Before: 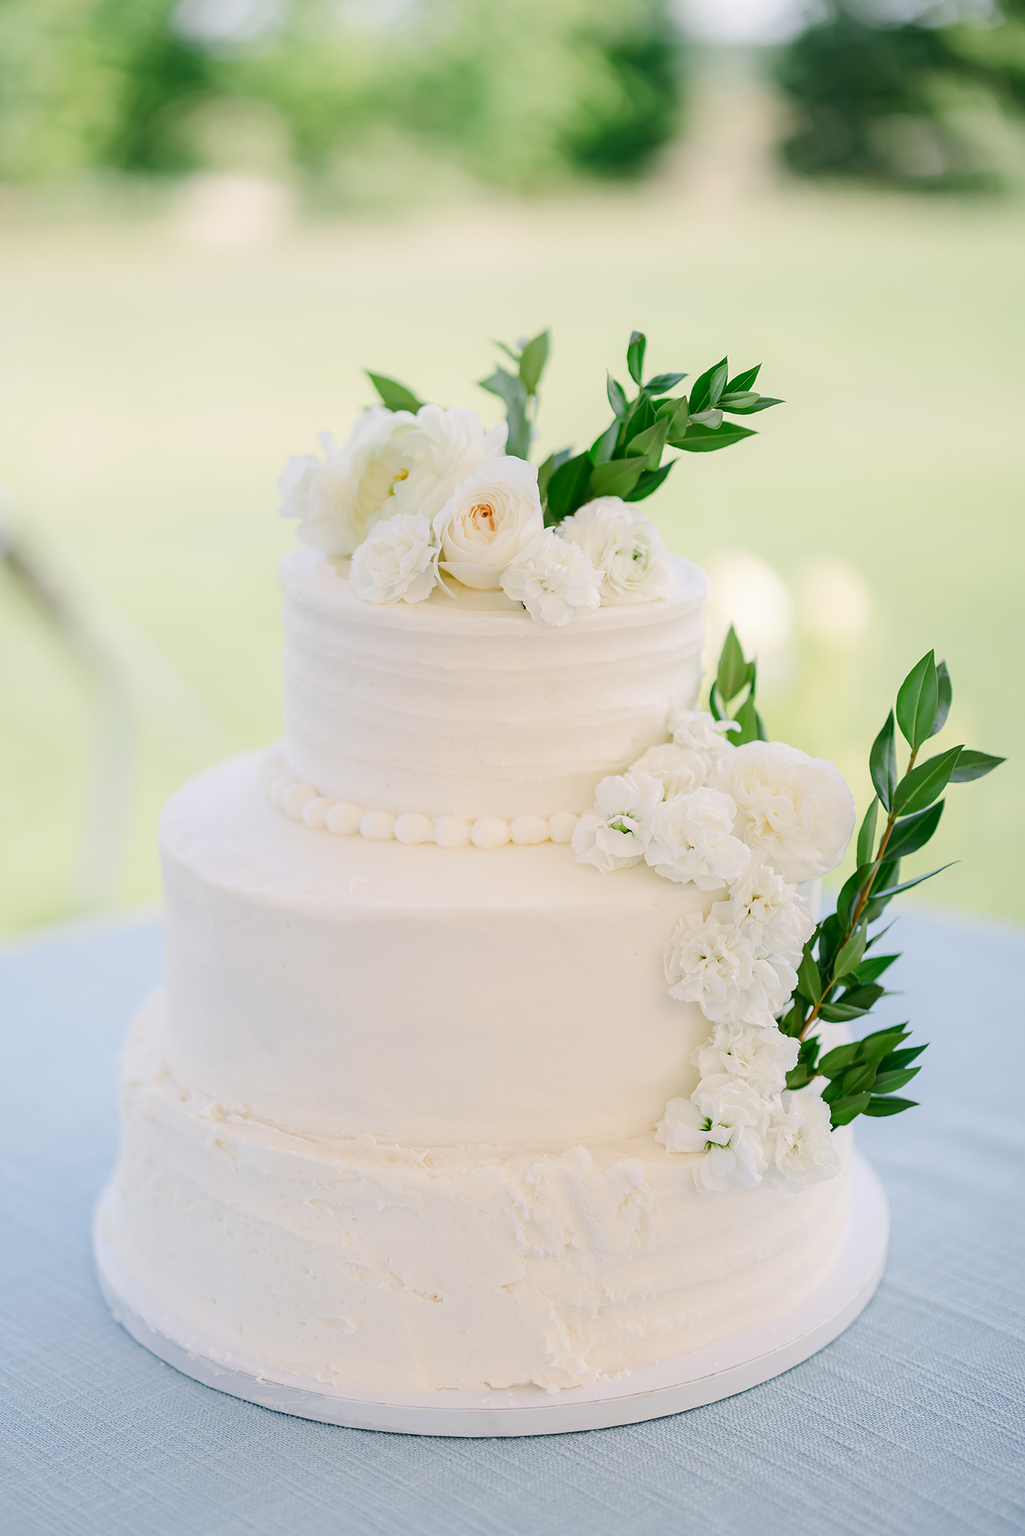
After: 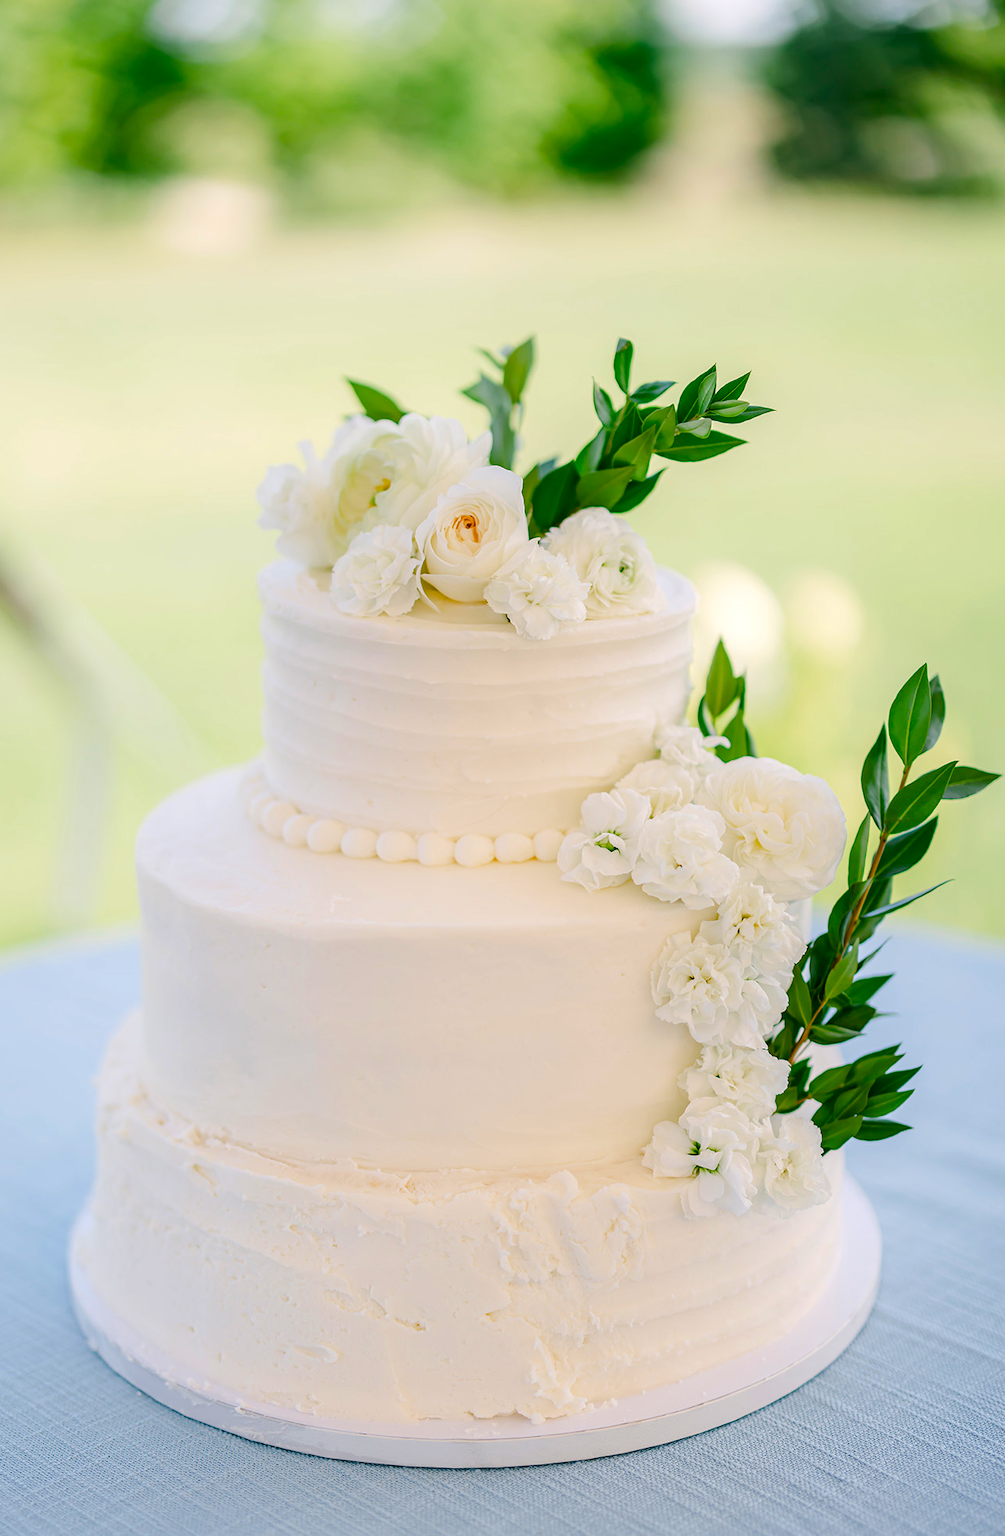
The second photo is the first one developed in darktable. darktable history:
color balance rgb: linear chroma grading › global chroma 14.407%, perceptual saturation grading › global saturation 19.472%, global vibrance 20%
crop and rotate: left 2.582%, right 1.249%, bottom 2.056%
local contrast: on, module defaults
